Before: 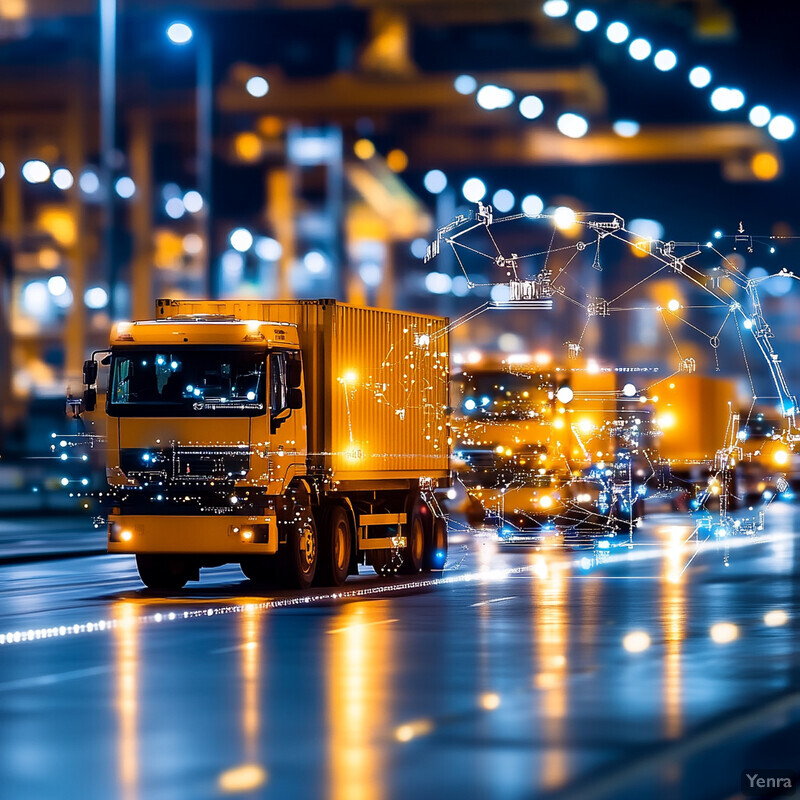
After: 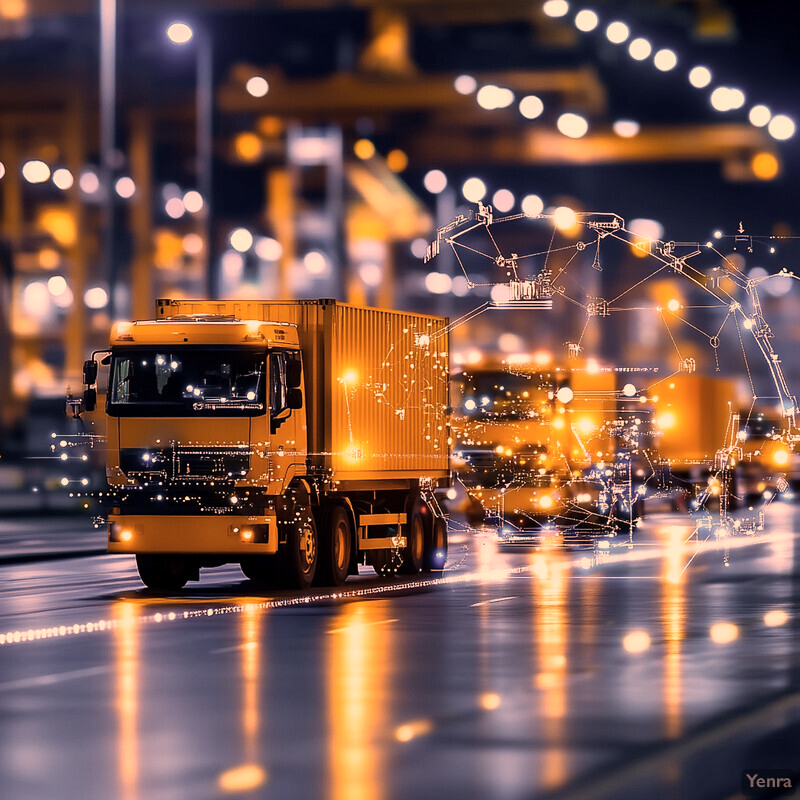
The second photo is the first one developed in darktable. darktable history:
color correction: highlights a* 39.59, highlights b* 39.91, saturation 0.689
